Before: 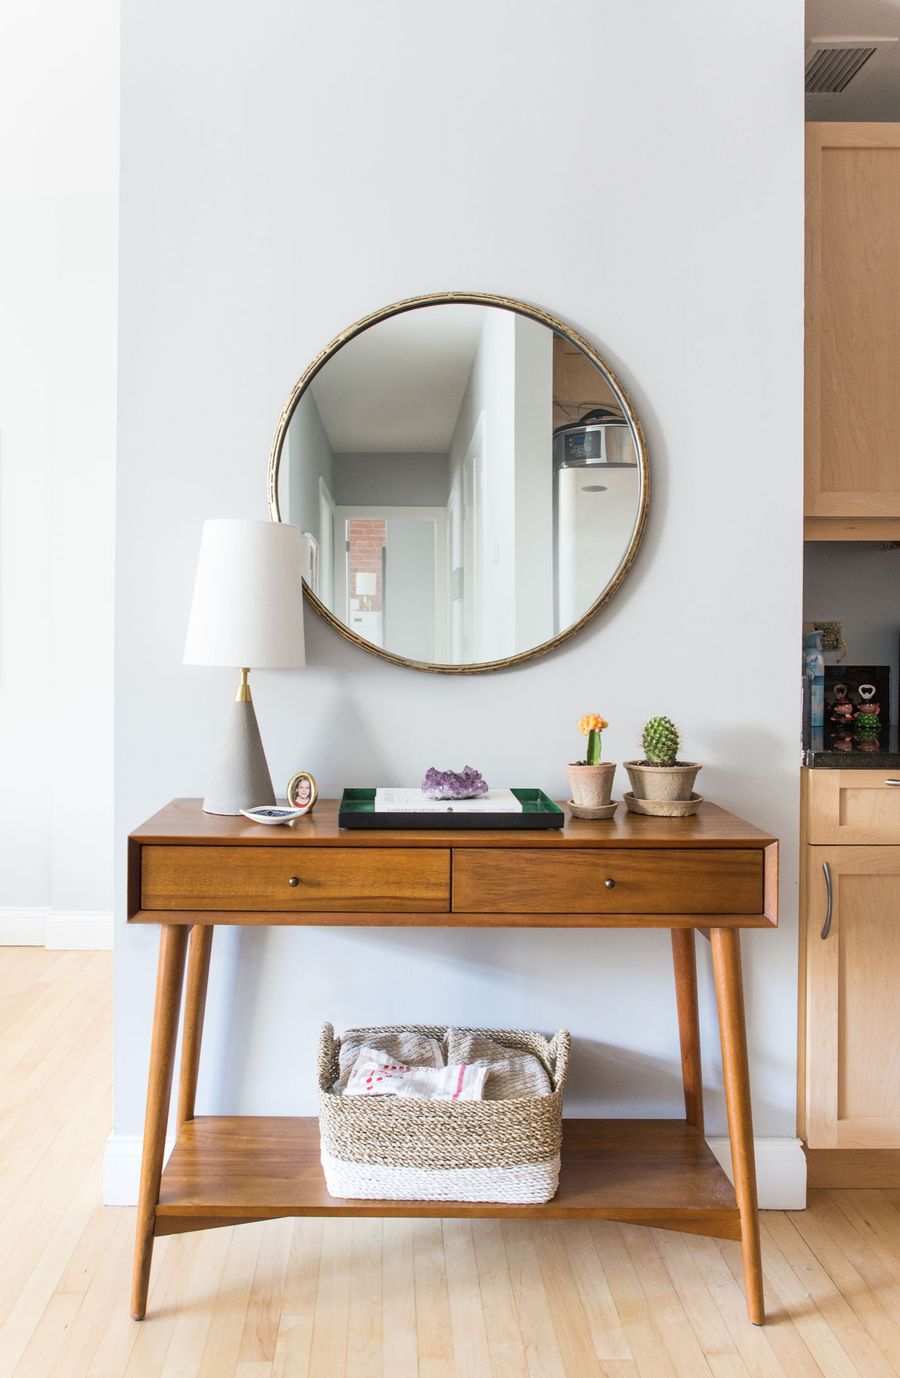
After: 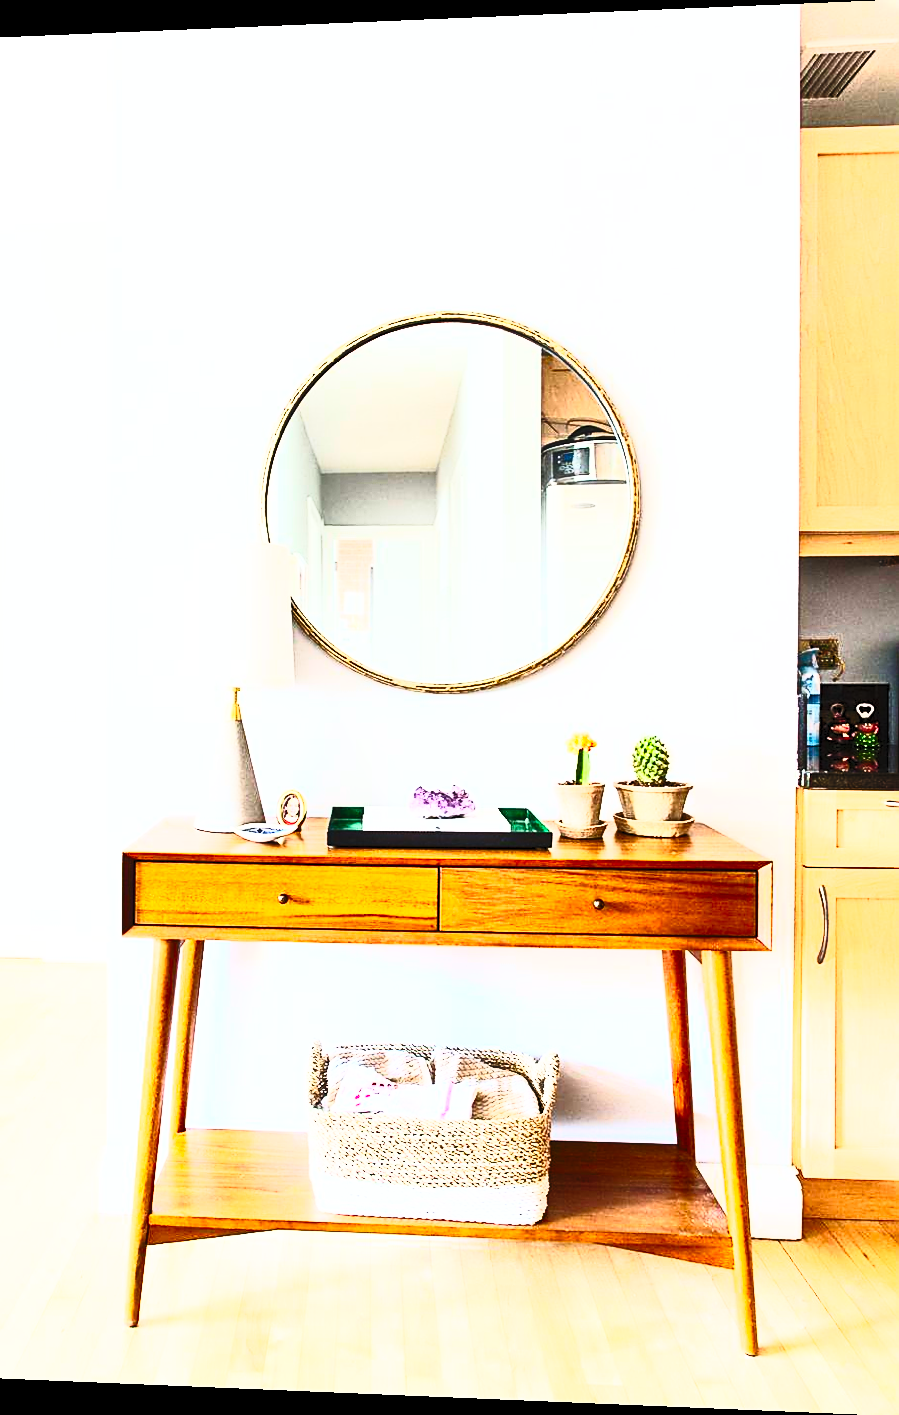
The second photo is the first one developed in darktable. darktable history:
sharpen: on, module defaults
base curve: curves: ch0 [(0, 0) (0.036, 0.025) (0.121, 0.166) (0.206, 0.329) (0.605, 0.79) (1, 1)], preserve colors none
rotate and perspective: lens shift (horizontal) -0.055, automatic cropping off
contrast brightness saturation: contrast 0.83, brightness 0.59, saturation 0.59
